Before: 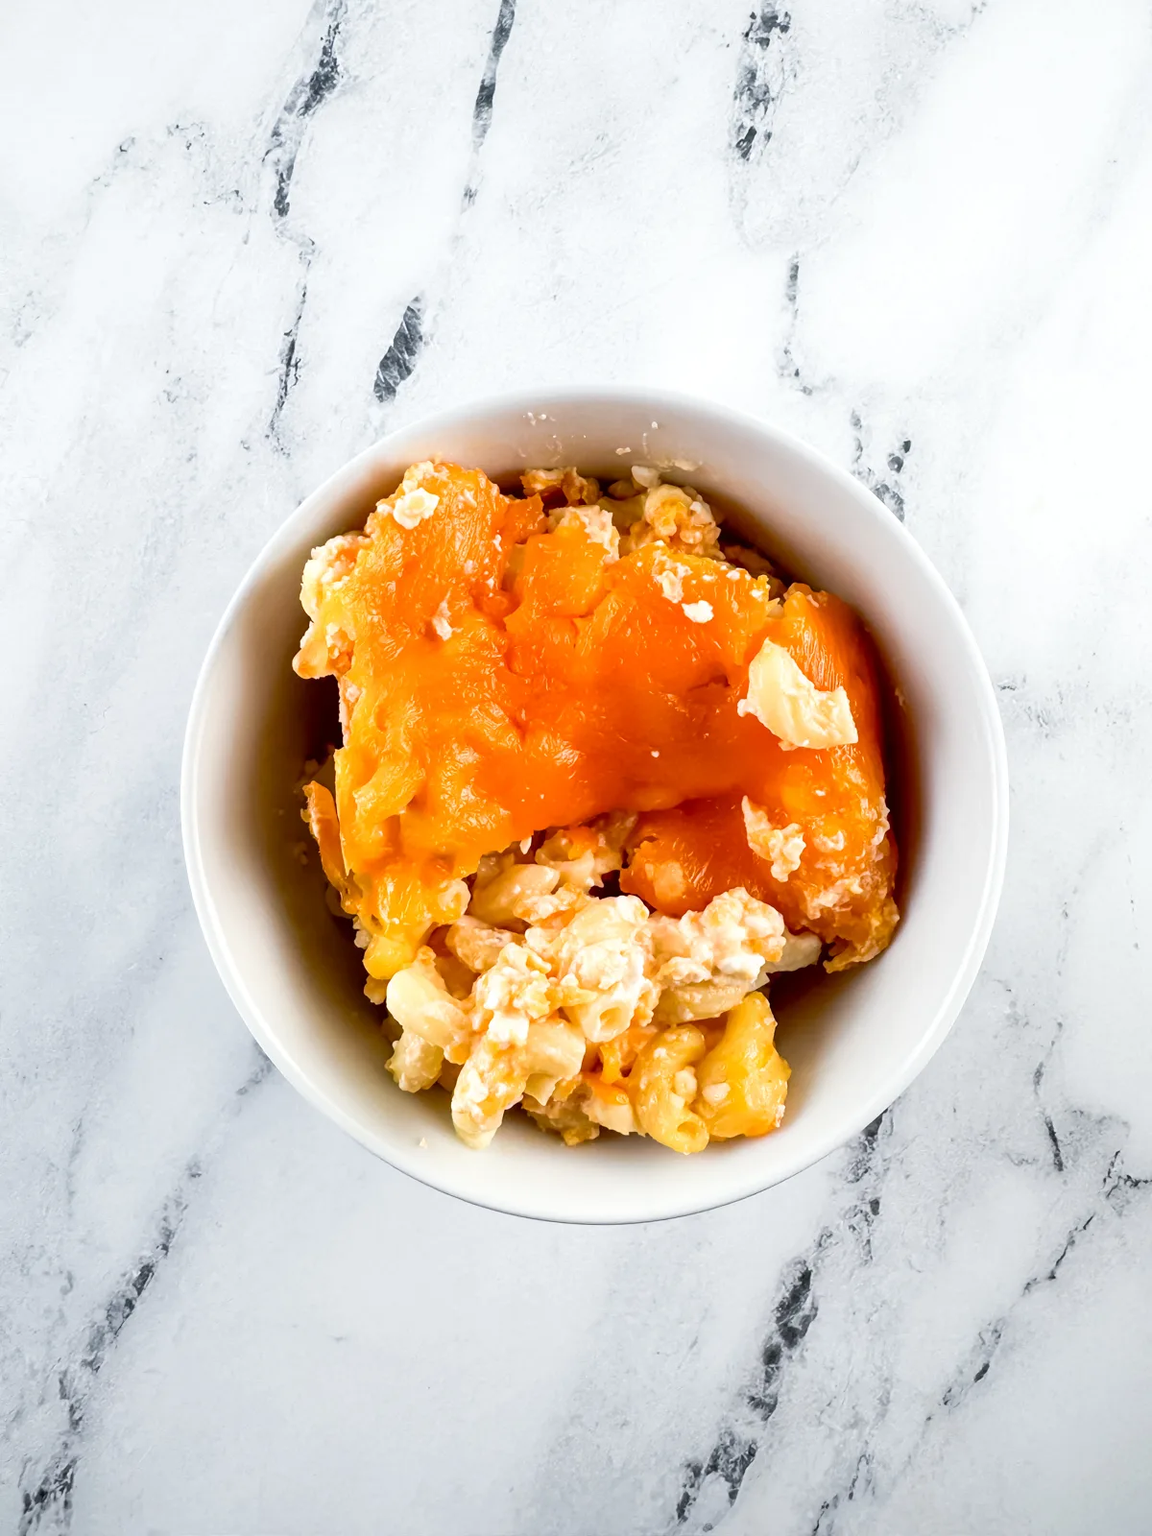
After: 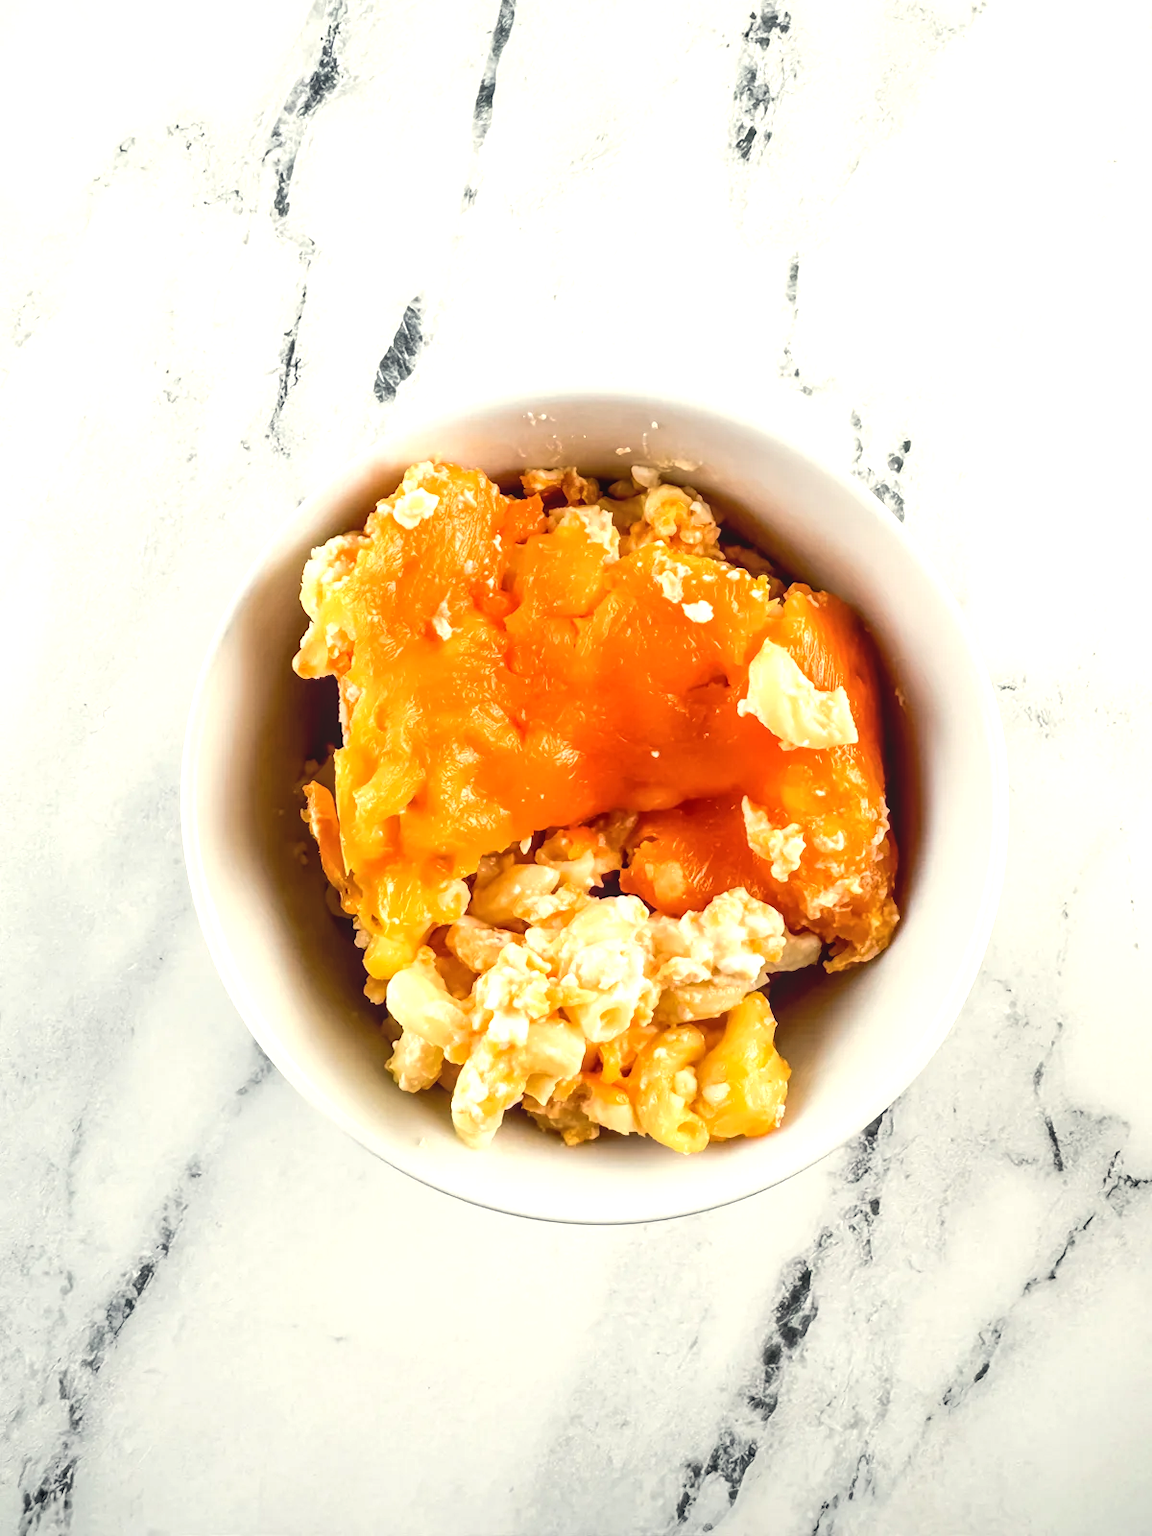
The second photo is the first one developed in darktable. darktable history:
white balance: red 1.029, blue 0.92
tone equalizer: -8 EV -0.417 EV, -7 EV -0.389 EV, -6 EV -0.333 EV, -5 EV -0.222 EV, -3 EV 0.222 EV, -2 EV 0.333 EV, -1 EV 0.389 EV, +0 EV 0.417 EV, edges refinement/feathering 500, mask exposure compensation -1.57 EV, preserve details no
local contrast: detail 110%
